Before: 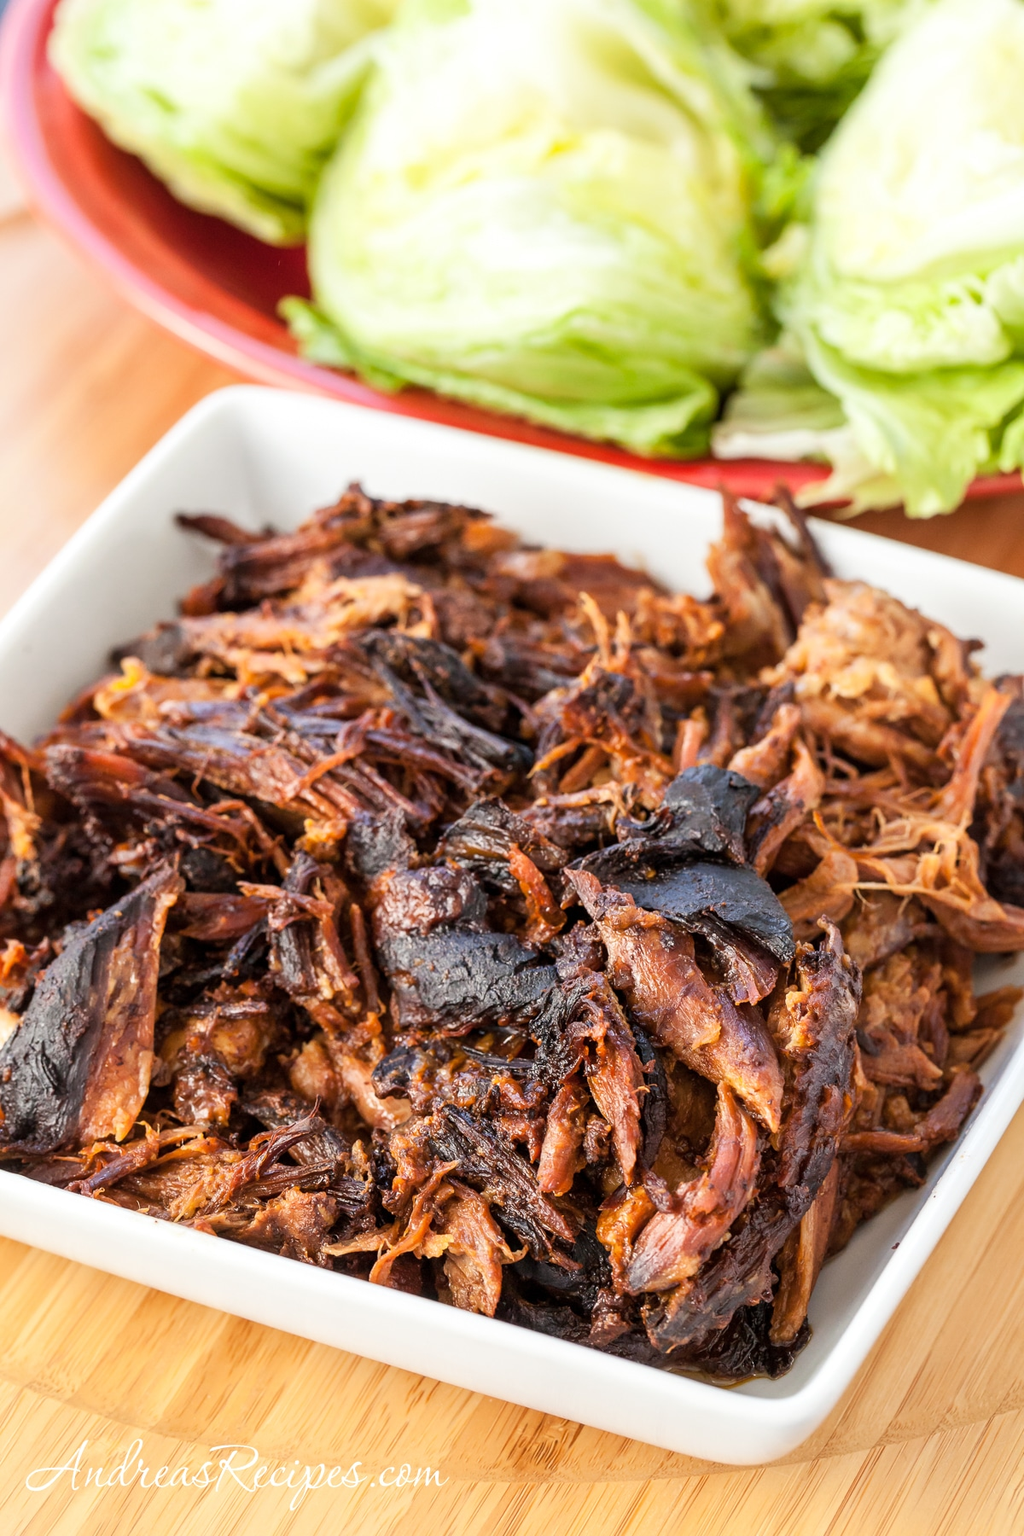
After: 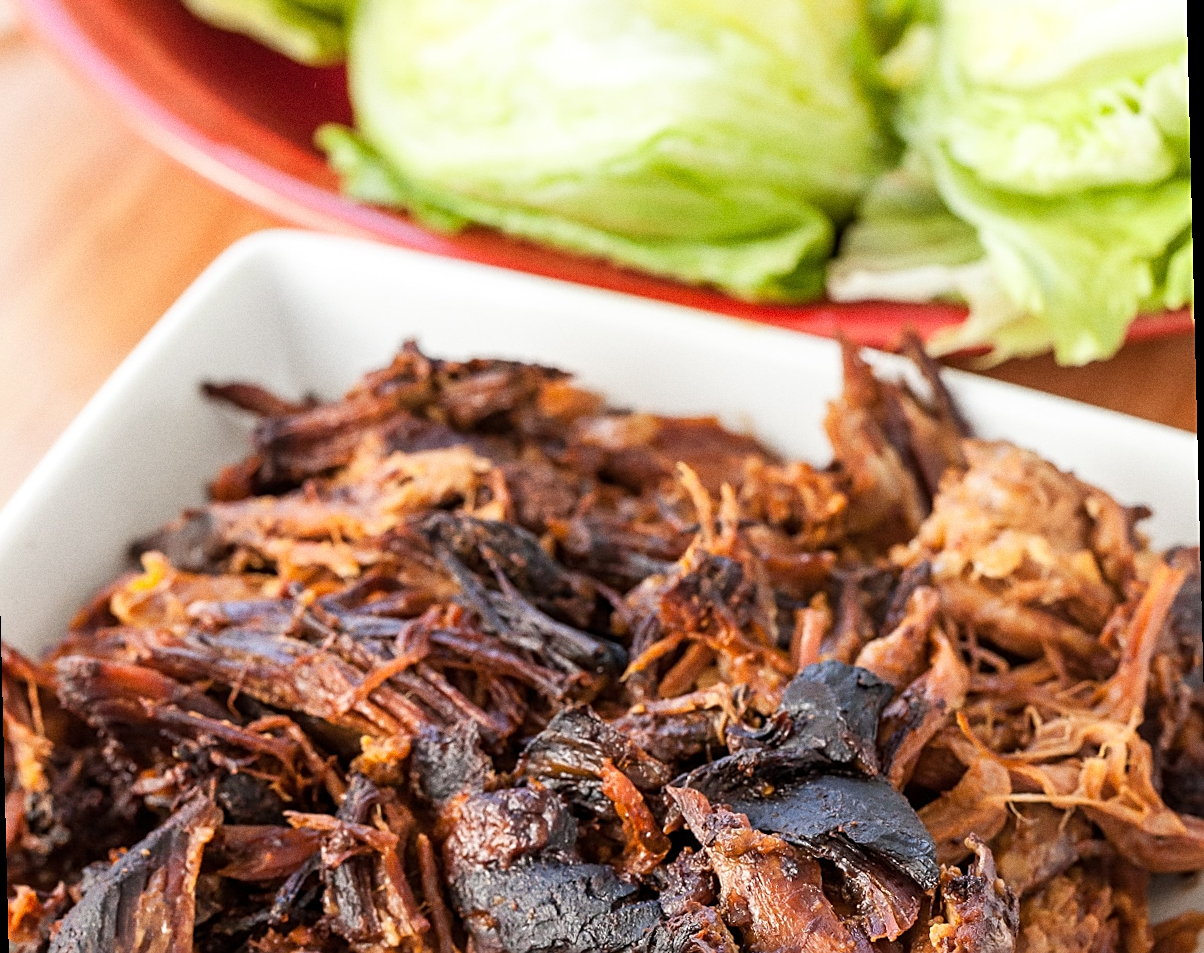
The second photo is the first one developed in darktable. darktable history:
grain: coarseness 0.47 ISO
rotate and perspective: rotation -1.42°, crop left 0.016, crop right 0.984, crop top 0.035, crop bottom 0.965
sharpen: on, module defaults
crop and rotate: top 10.605%, bottom 33.274%
